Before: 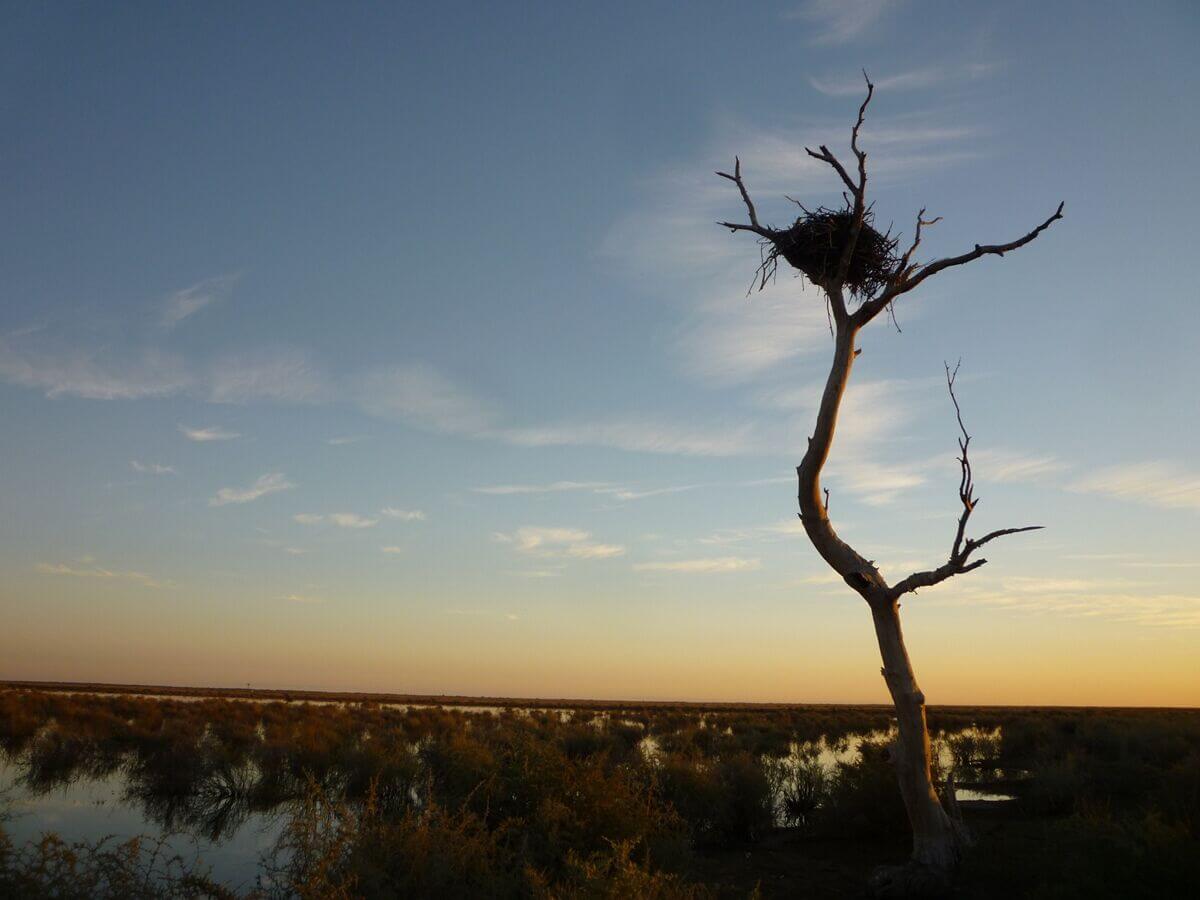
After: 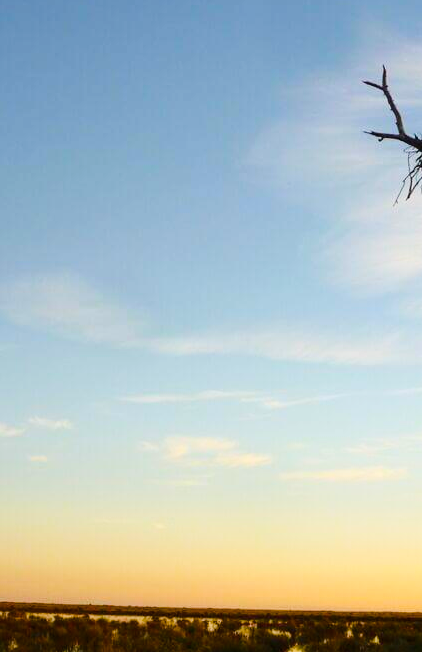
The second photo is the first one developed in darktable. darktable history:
crop and rotate: left 29.476%, top 10.214%, right 35.32%, bottom 17.333%
base curve: curves: ch0 [(0, 0) (0.028, 0.03) (0.121, 0.232) (0.46, 0.748) (0.859, 0.968) (1, 1)]
color balance rgb: perceptual saturation grading › global saturation 35%, perceptual saturation grading › highlights -30%, perceptual saturation grading › shadows 35%, perceptual brilliance grading › global brilliance 3%, perceptual brilliance grading › highlights -3%, perceptual brilliance grading › shadows 3%
